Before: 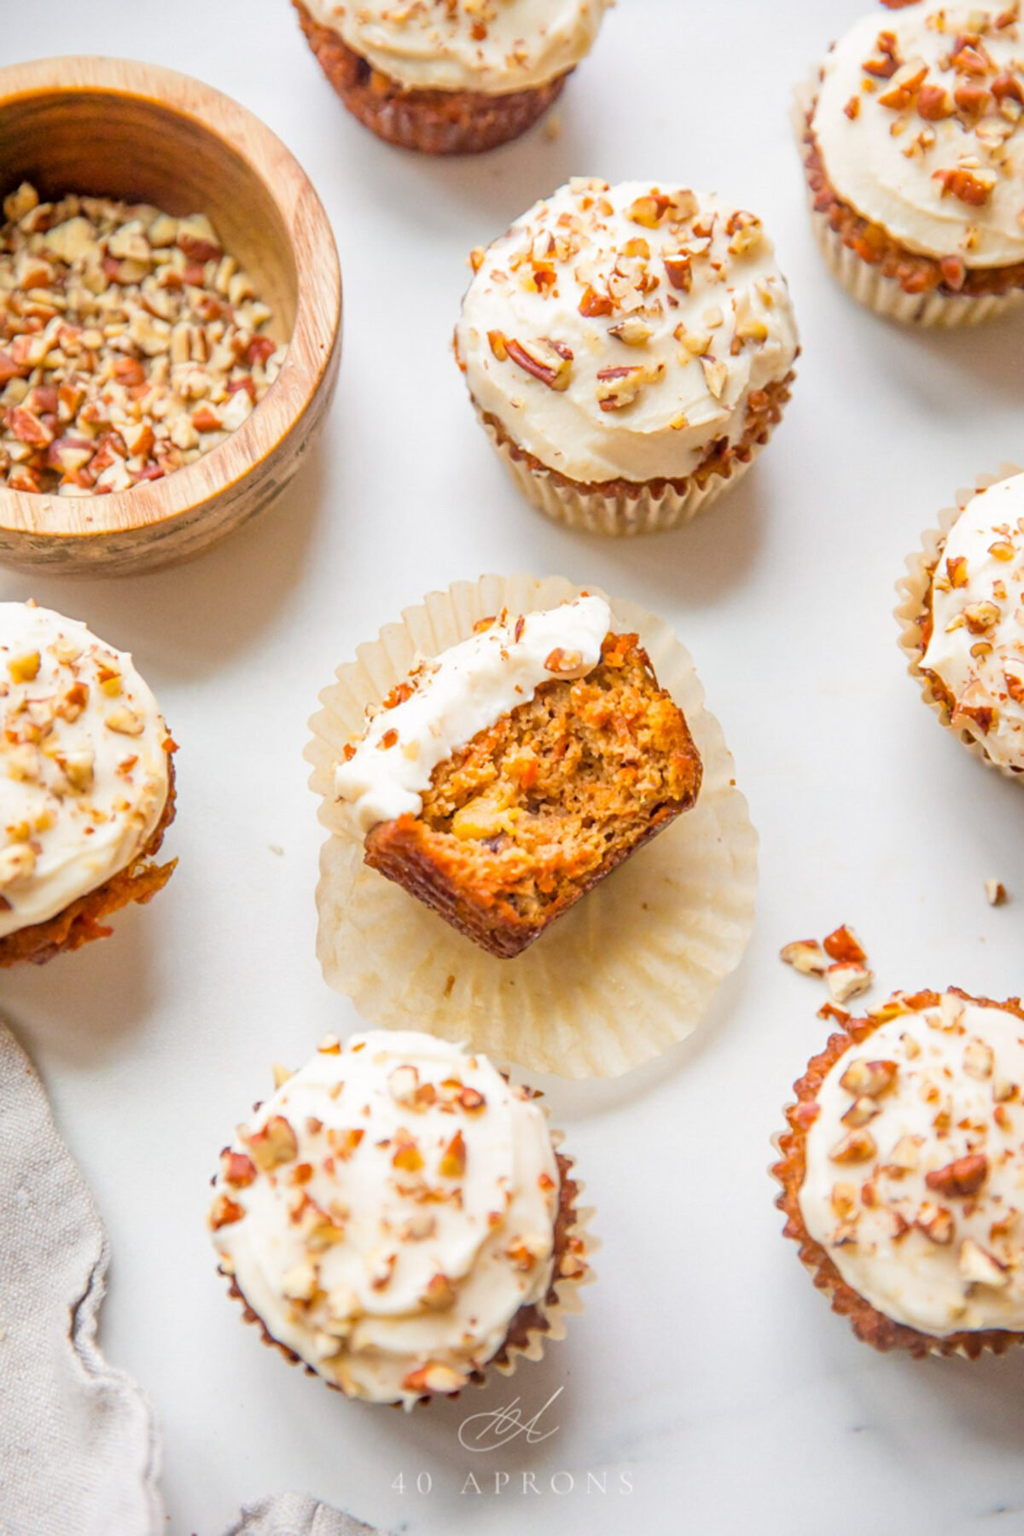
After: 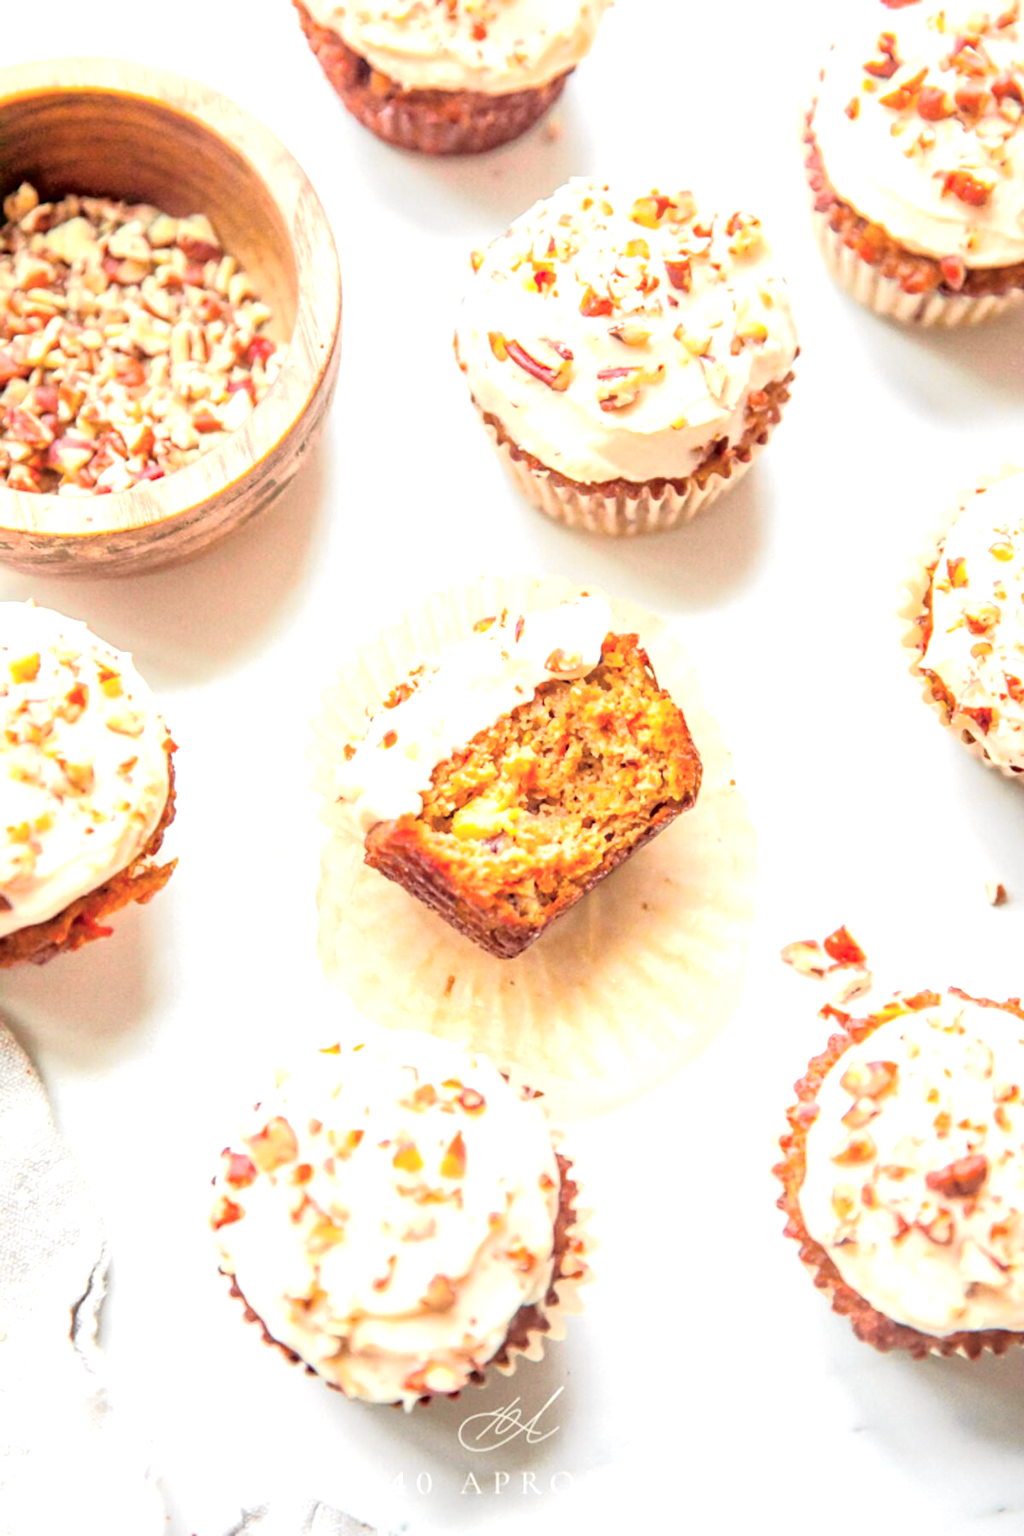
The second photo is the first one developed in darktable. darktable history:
exposure: exposure 1.061 EV, compensate highlight preservation false
tone curve: curves: ch0 [(0, 0) (0.058, 0.037) (0.214, 0.183) (0.304, 0.288) (0.561, 0.554) (0.687, 0.677) (0.768, 0.768) (0.858, 0.861) (0.987, 0.945)]; ch1 [(0, 0) (0.172, 0.123) (0.312, 0.296) (0.432, 0.448) (0.471, 0.469) (0.502, 0.5) (0.521, 0.505) (0.565, 0.569) (0.663, 0.663) (0.703, 0.721) (0.857, 0.917) (1, 1)]; ch2 [(0, 0) (0.411, 0.424) (0.485, 0.497) (0.502, 0.5) (0.517, 0.511) (0.556, 0.551) (0.626, 0.594) (0.709, 0.661) (1, 1)], color space Lab, independent channels, preserve colors none
